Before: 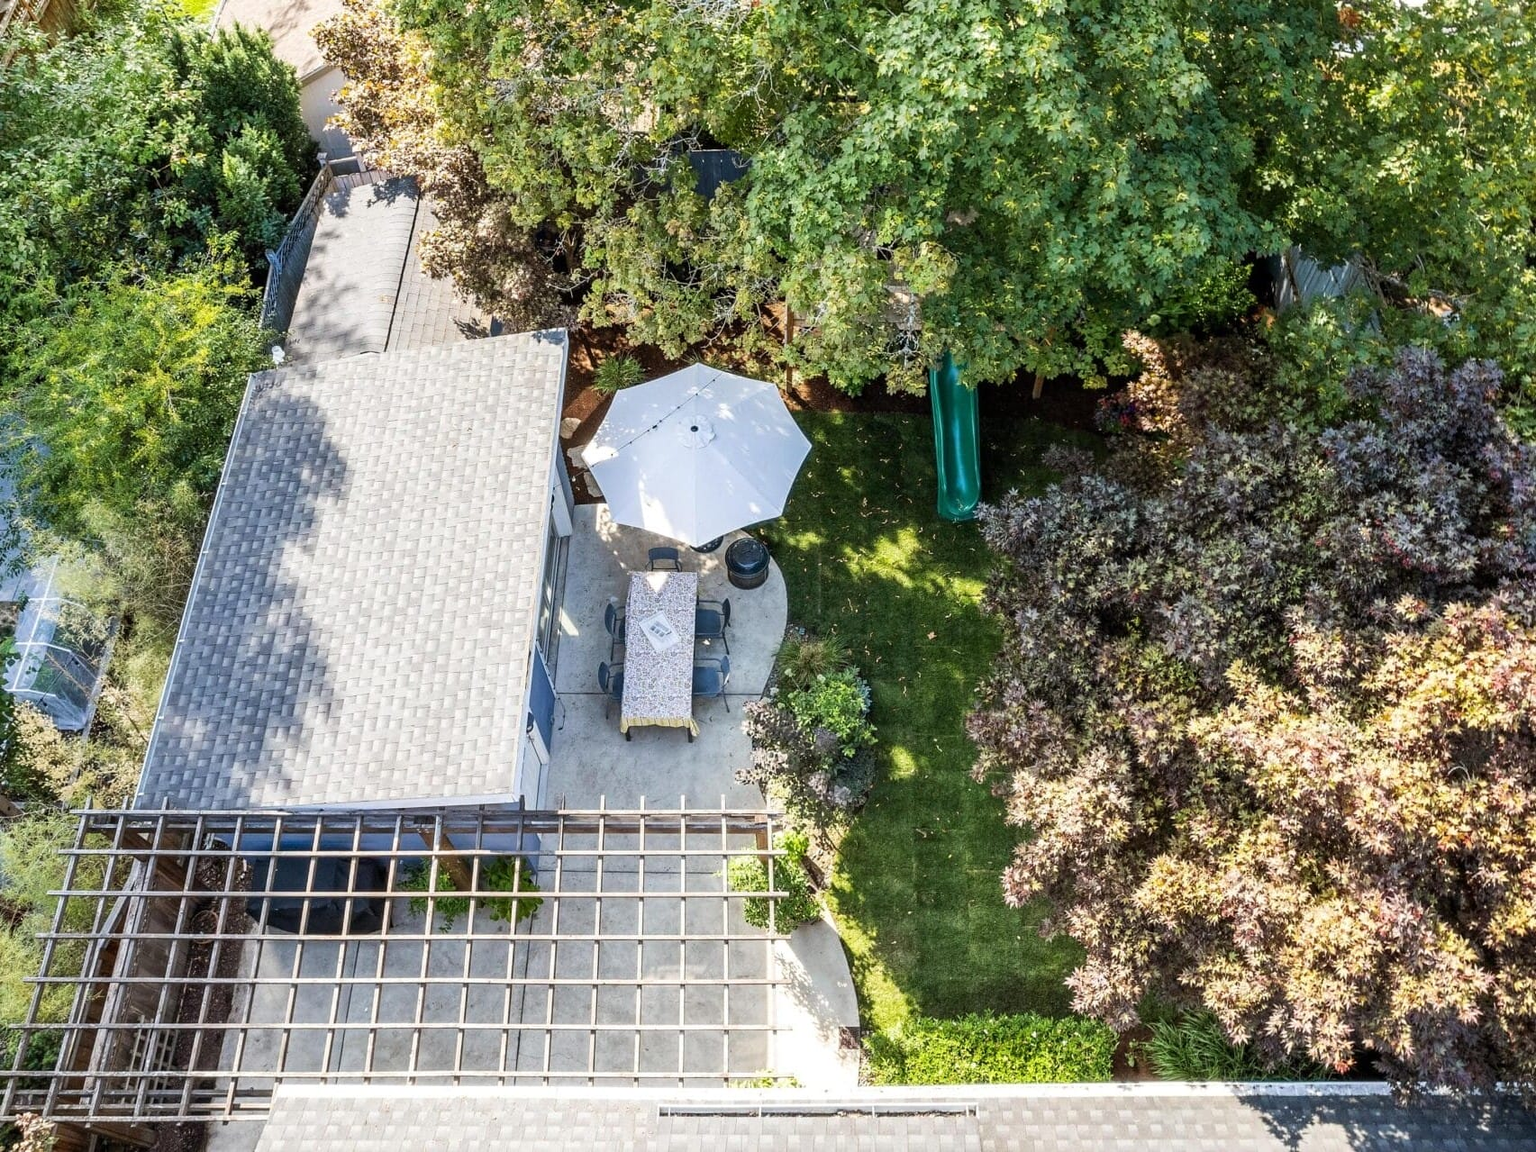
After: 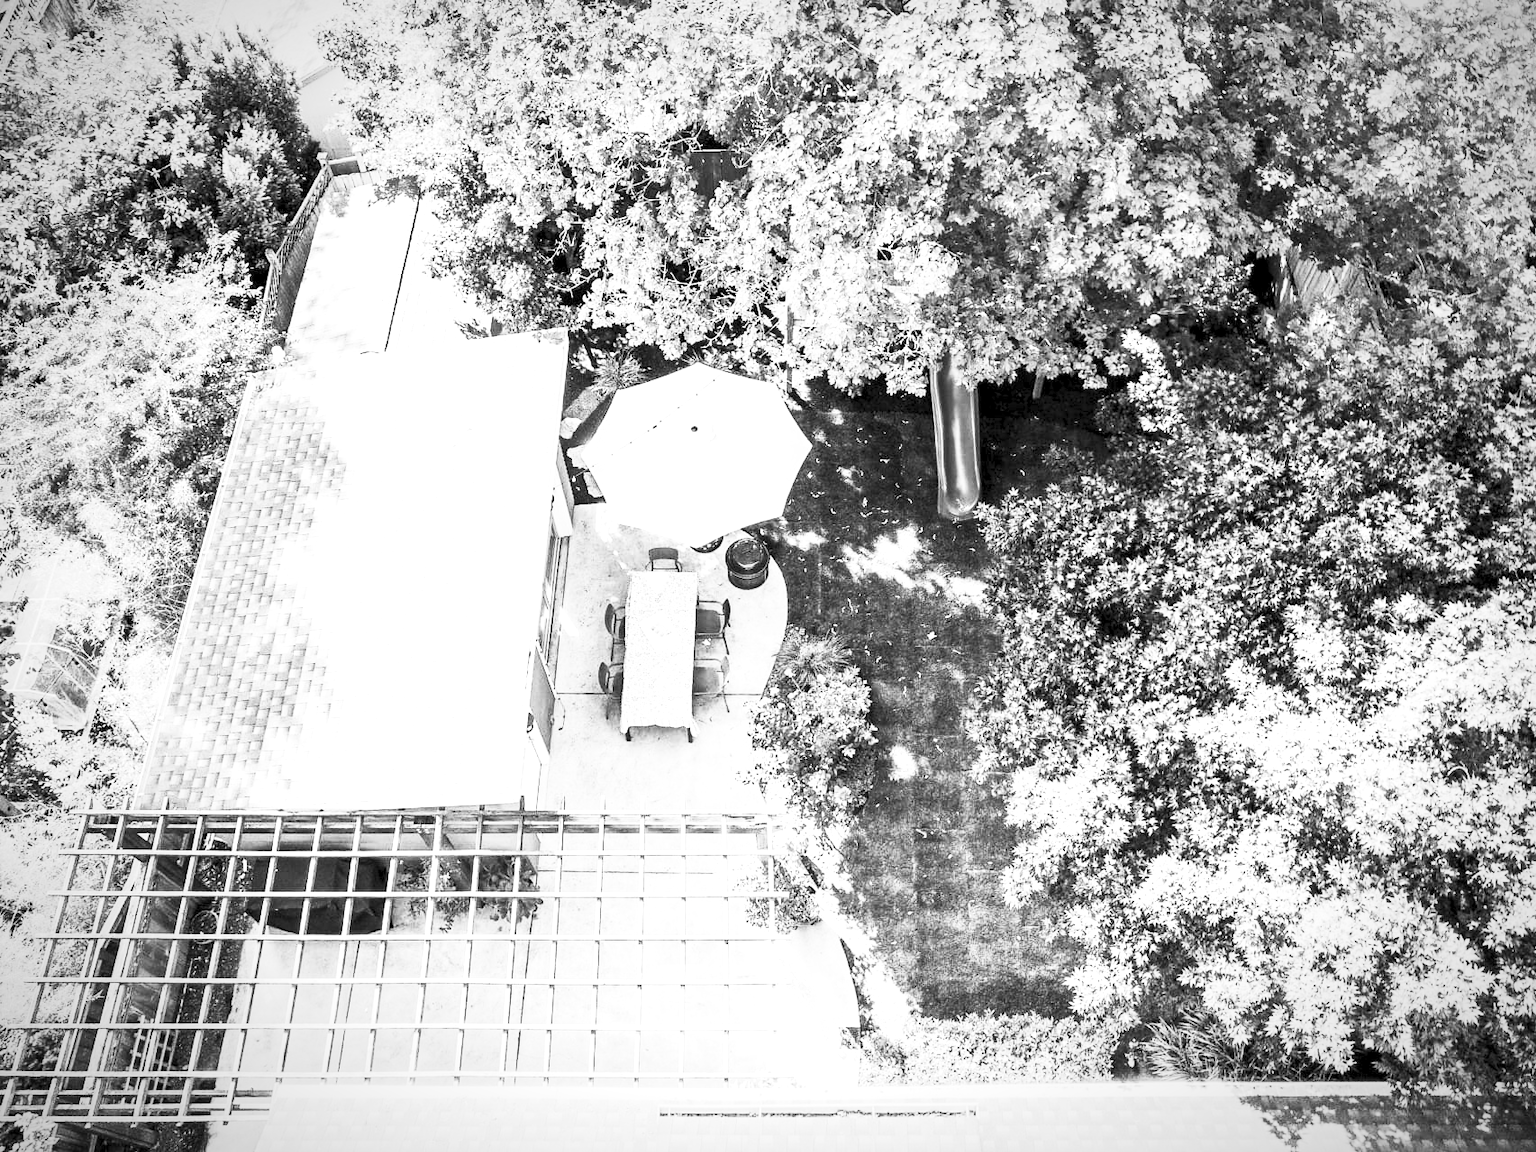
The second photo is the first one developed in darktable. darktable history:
exposure: black level correction 0.001, exposure 1 EV, compensate highlight preservation false
contrast brightness saturation: contrast 0.53, brightness 0.47, saturation -1
vignetting: fall-off radius 60%, automatic ratio true
